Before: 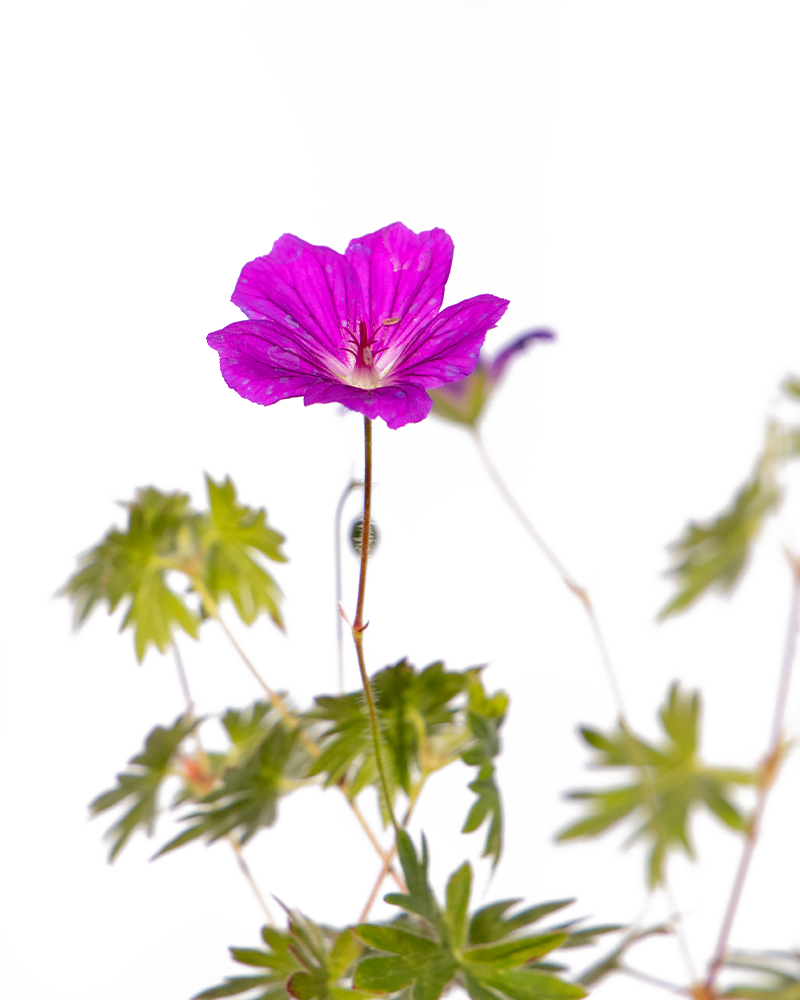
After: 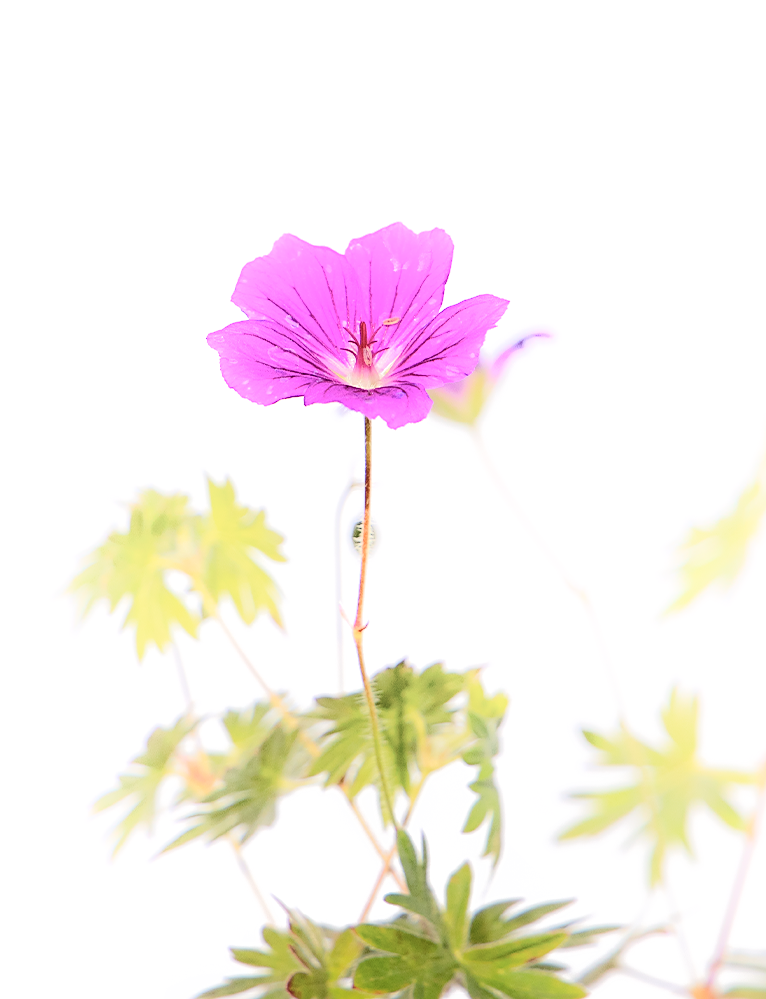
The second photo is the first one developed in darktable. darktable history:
sharpen: on, module defaults
shadows and highlights: highlights 70.7, soften with gaussian
crop: right 4.126%, bottom 0.031%
tone curve: curves: ch0 [(0, 0) (0.003, 0.014) (0.011, 0.014) (0.025, 0.022) (0.044, 0.041) (0.069, 0.063) (0.1, 0.086) (0.136, 0.118) (0.177, 0.161) (0.224, 0.211) (0.277, 0.262) (0.335, 0.323) (0.399, 0.384) (0.468, 0.459) (0.543, 0.54) (0.623, 0.624) (0.709, 0.711) (0.801, 0.796) (0.898, 0.879) (1, 1)], preserve colors none
